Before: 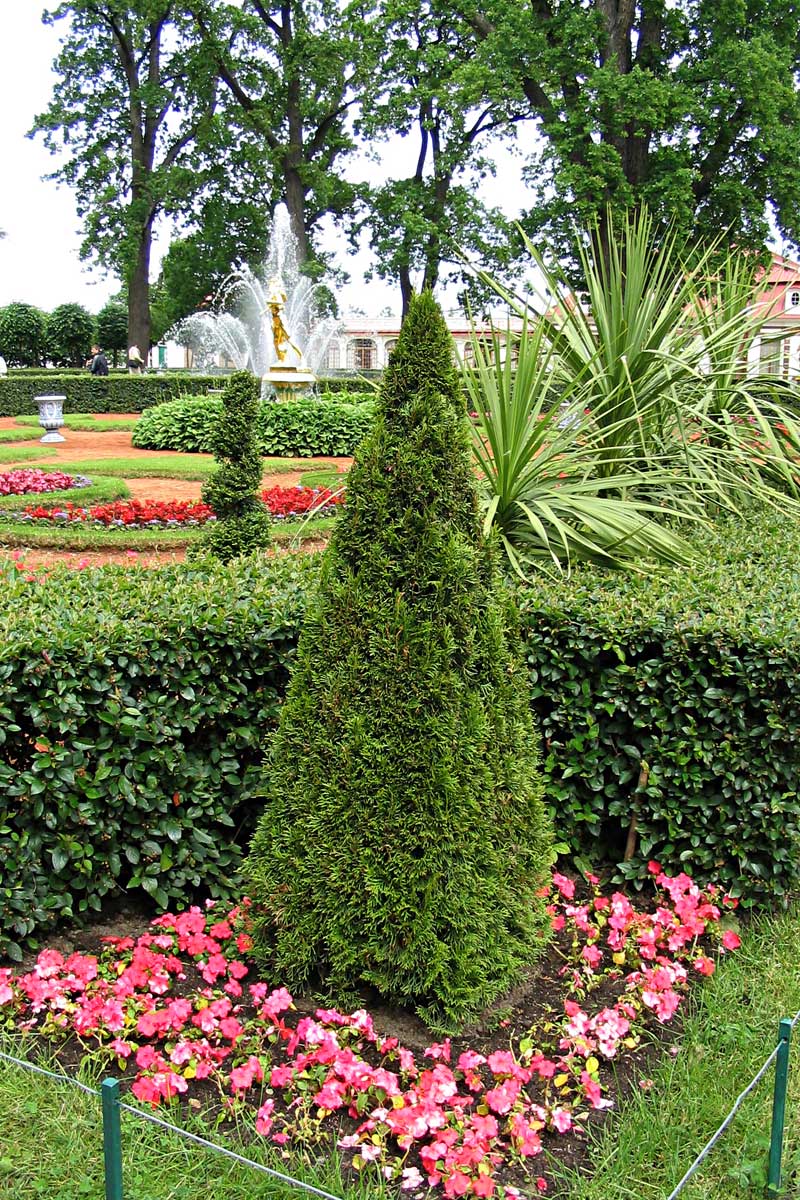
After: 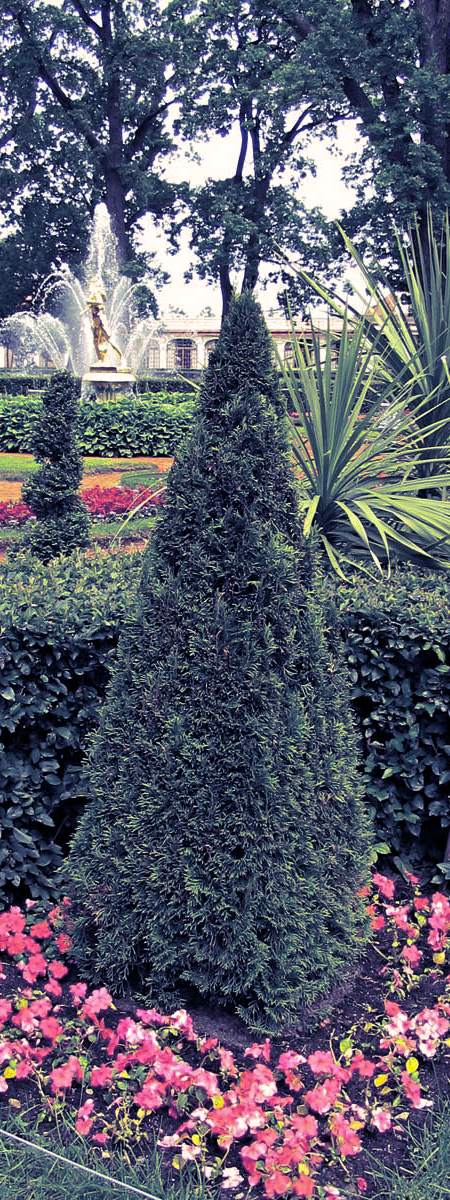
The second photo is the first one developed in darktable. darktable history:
shadows and highlights: on, module defaults
color correction: highlights a* 4.02, highlights b* 4.98, shadows a* -7.55, shadows b* 4.98
split-toning: shadows › hue 242.67°, shadows › saturation 0.733, highlights › hue 45.33°, highlights › saturation 0.667, balance -53.304, compress 21.15%
crop and rotate: left 22.516%, right 21.234%
